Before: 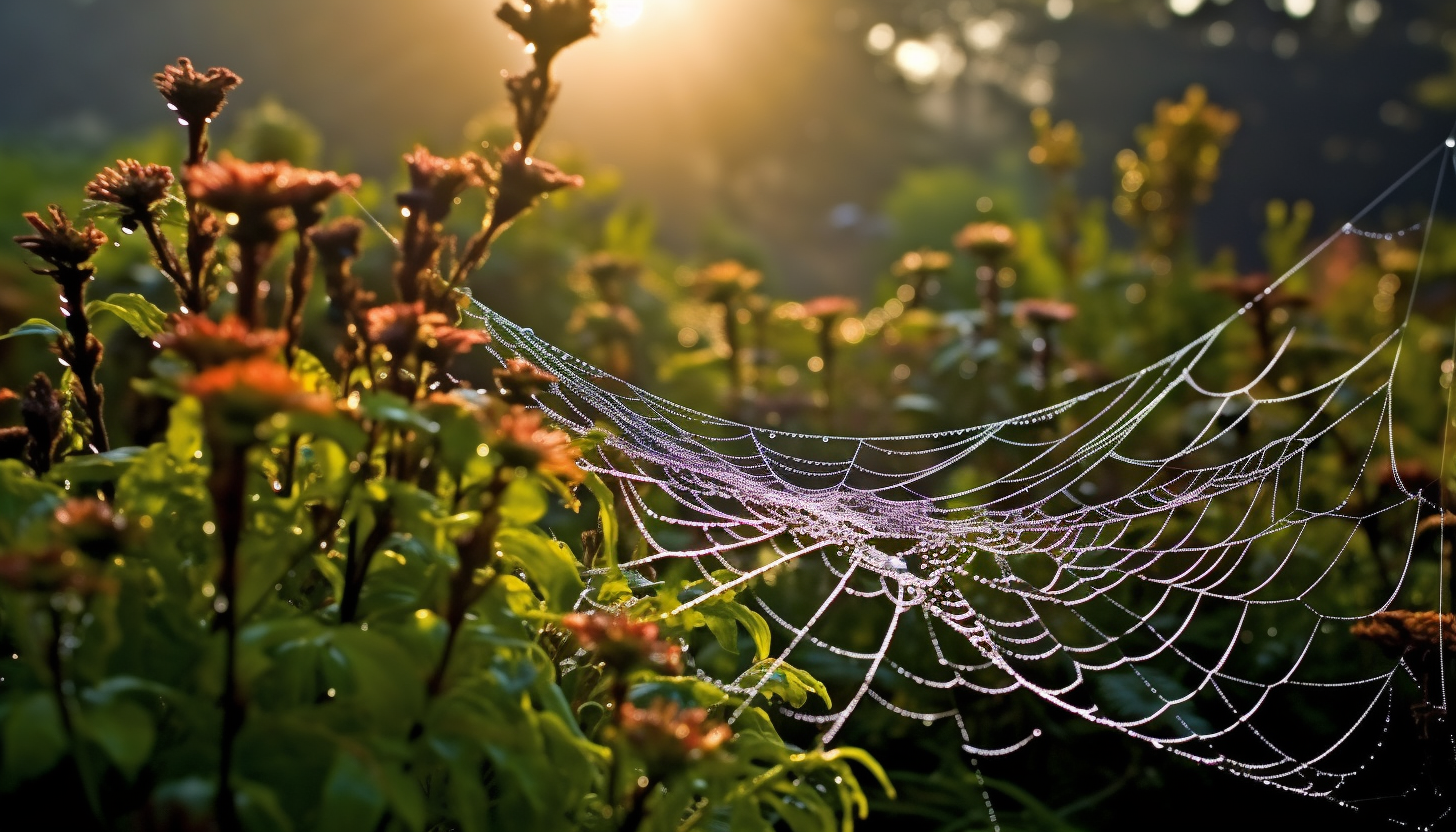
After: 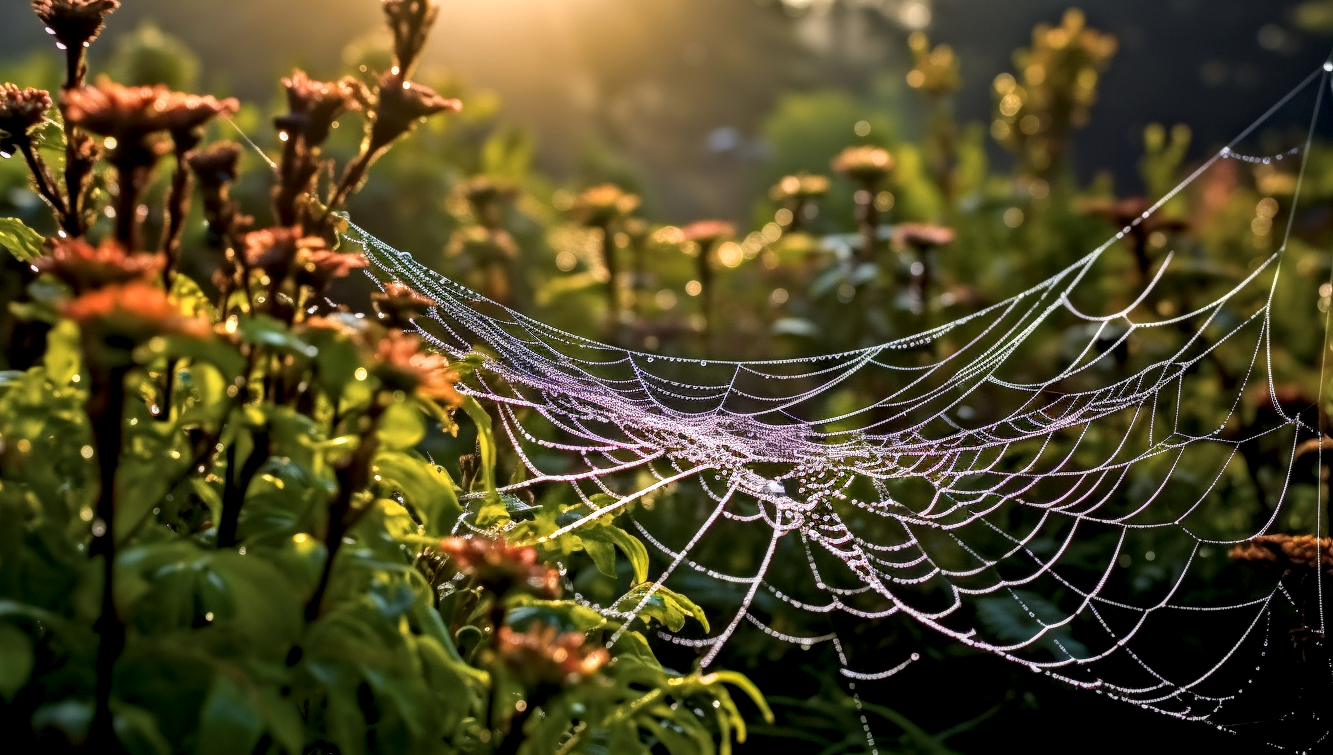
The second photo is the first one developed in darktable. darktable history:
crop and rotate: left 8.426%, top 9.237%
local contrast: detail 150%
